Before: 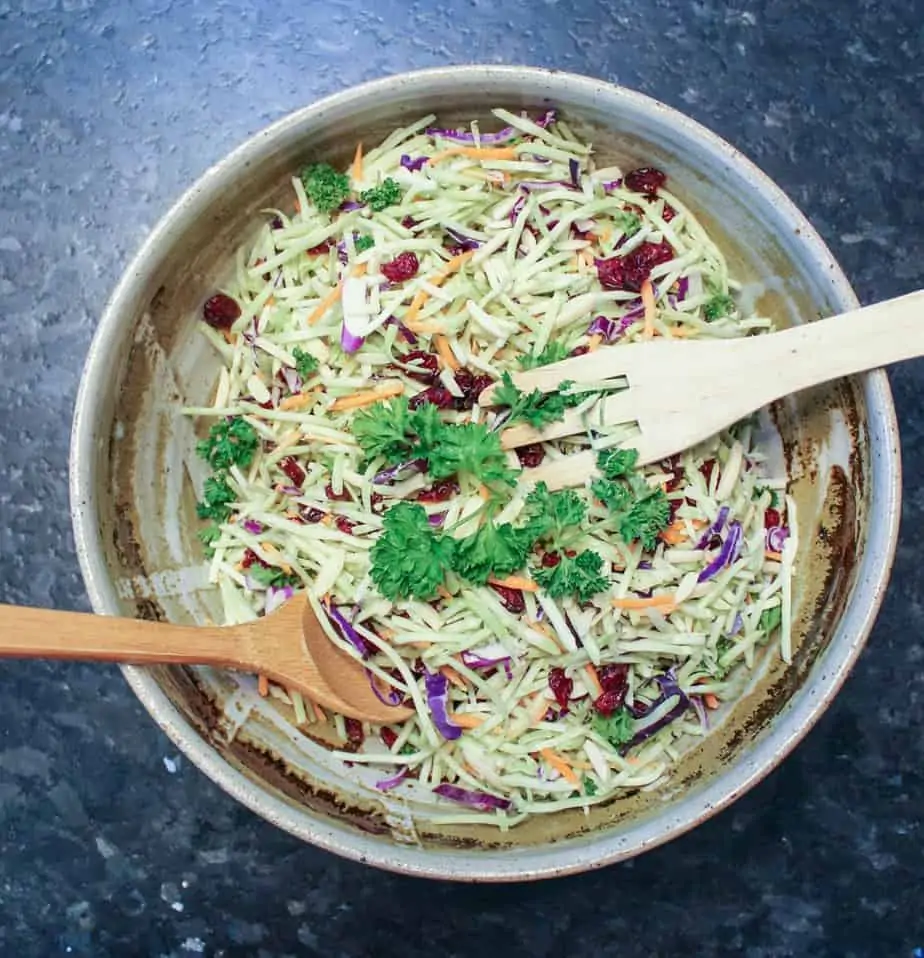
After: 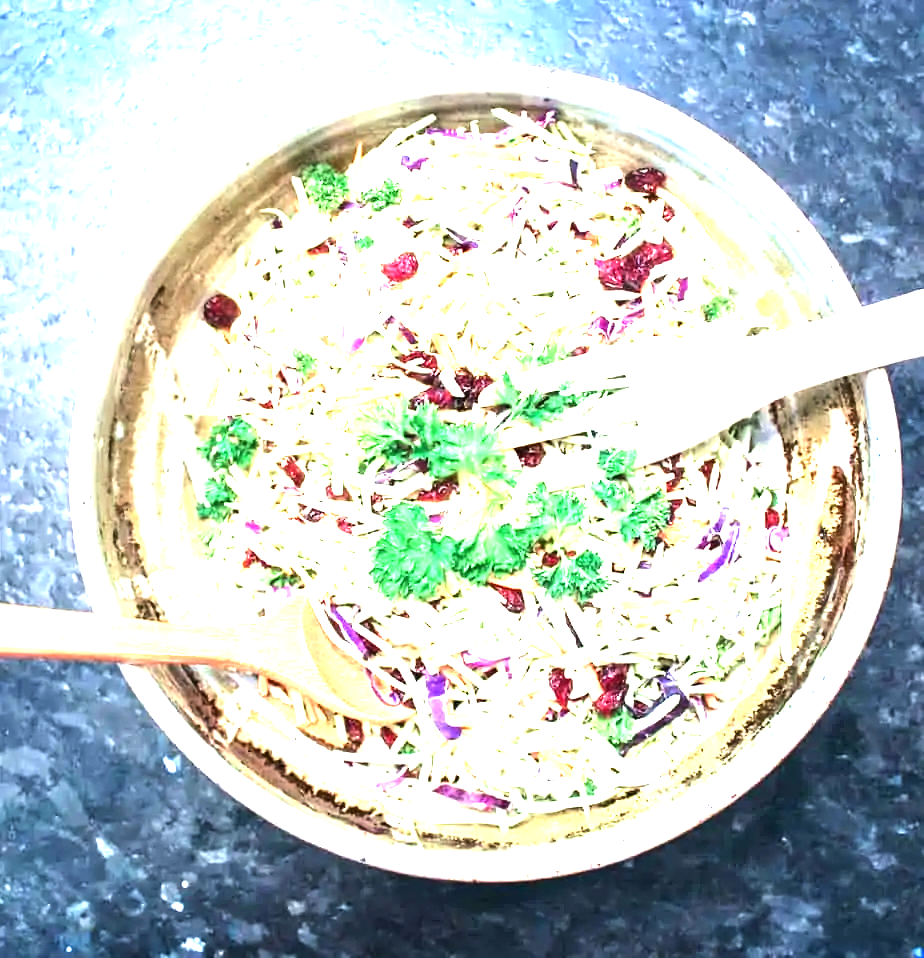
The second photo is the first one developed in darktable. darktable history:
tone equalizer: -8 EV -0.776 EV, -7 EV -0.69 EV, -6 EV -0.588 EV, -5 EV -0.39 EV, -3 EV 0.384 EV, -2 EV 0.6 EV, -1 EV 0.687 EV, +0 EV 0.76 EV, edges refinement/feathering 500, mask exposure compensation -1.57 EV, preserve details no
exposure: black level correction 0, exposure 1.692 EV, compensate exposure bias true, compensate highlight preservation false
